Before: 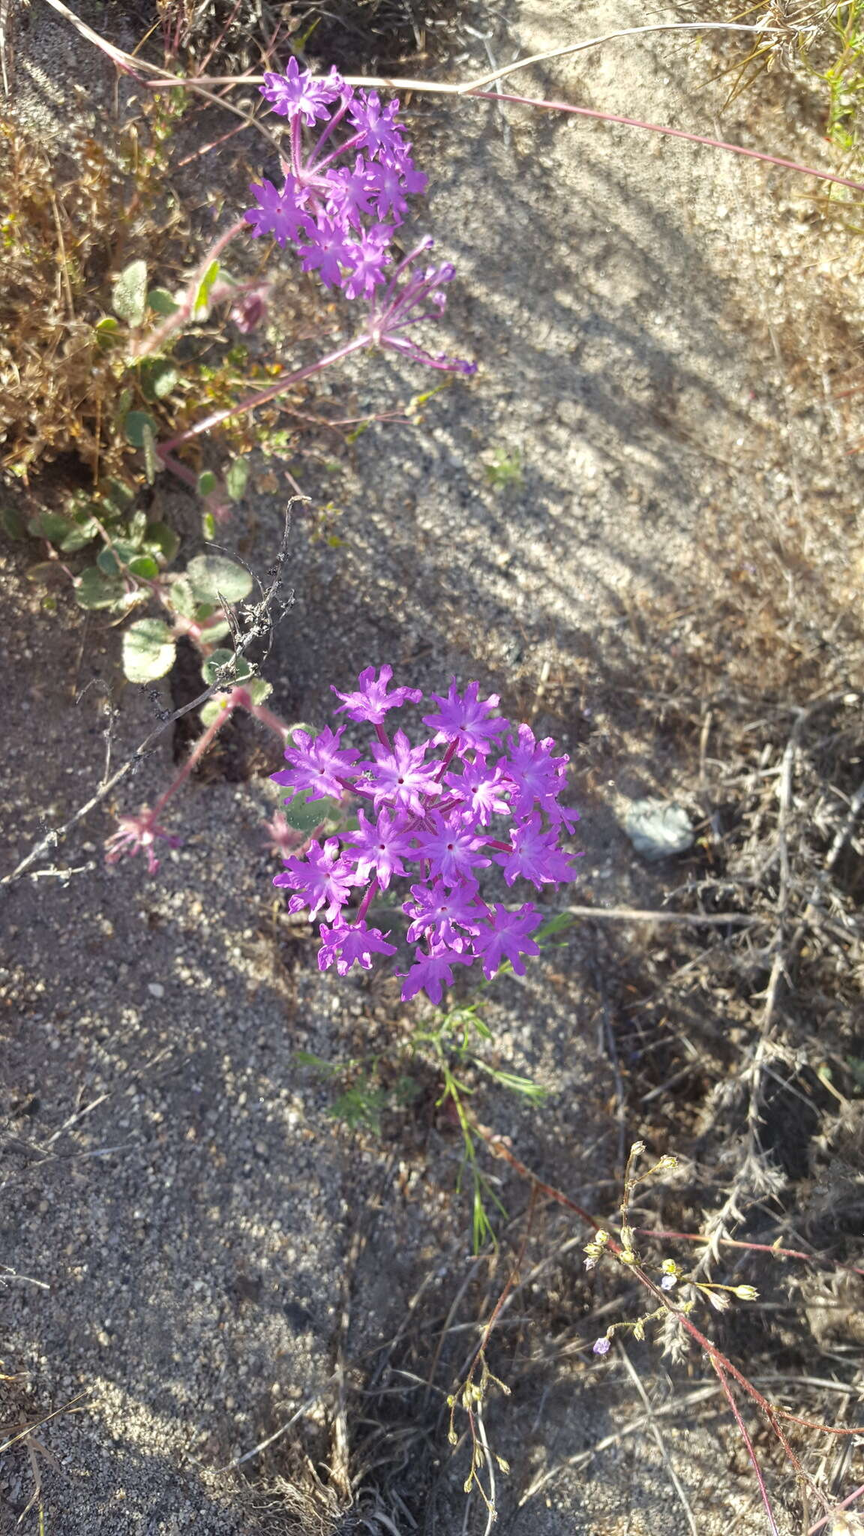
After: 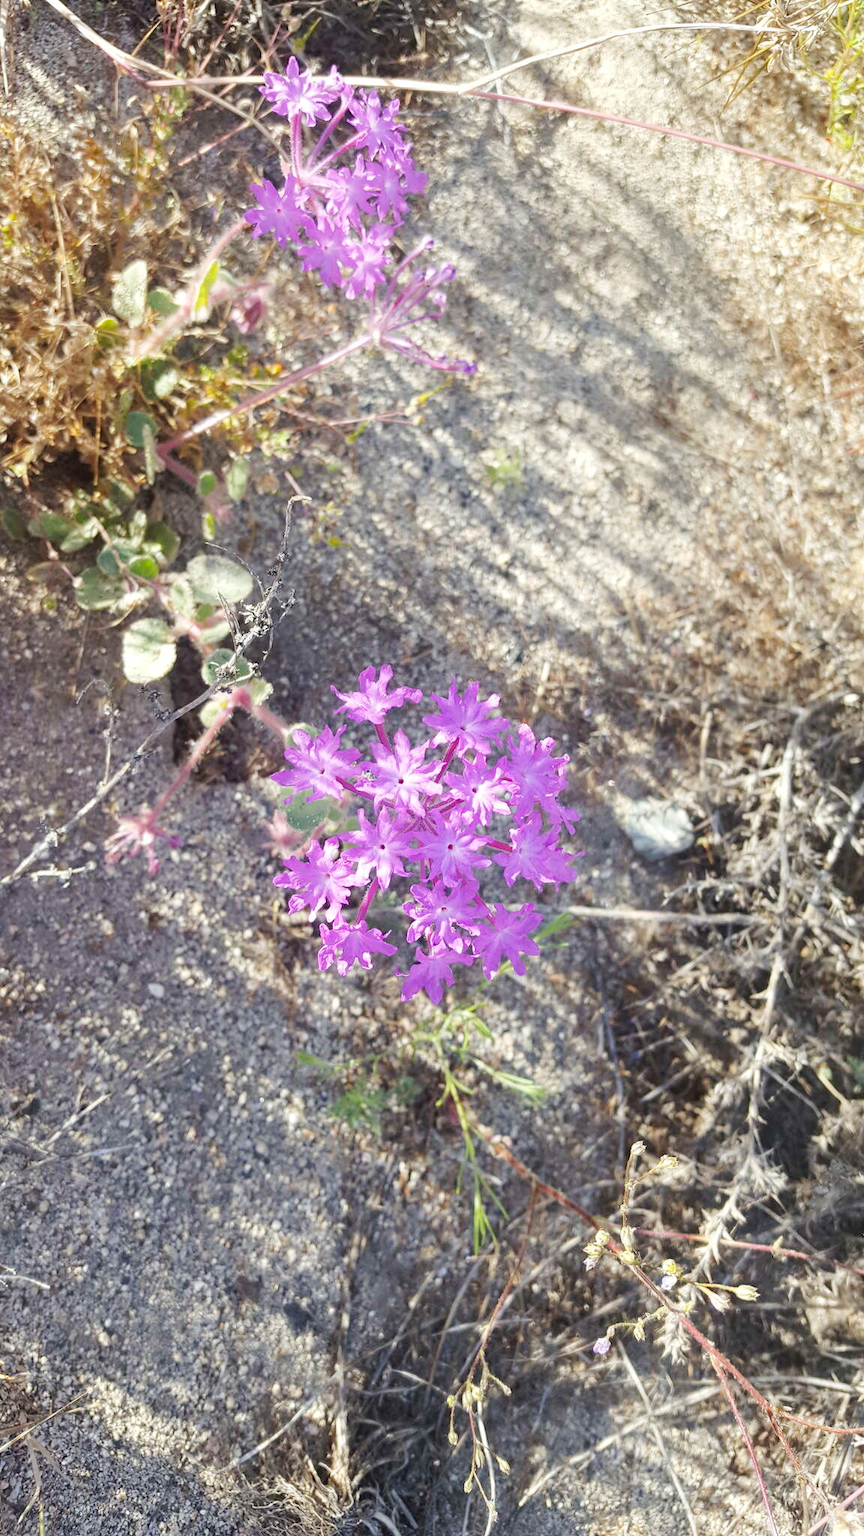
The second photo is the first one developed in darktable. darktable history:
tone curve: curves: ch0 [(0, 0) (0.003, 0.003) (0.011, 0.014) (0.025, 0.031) (0.044, 0.055) (0.069, 0.086) (0.1, 0.124) (0.136, 0.168) (0.177, 0.22) (0.224, 0.278) (0.277, 0.344) (0.335, 0.426) (0.399, 0.515) (0.468, 0.597) (0.543, 0.672) (0.623, 0.746) (0.709, 0.815) (0.801, 0.881) (0.898, 0.939) (1, 1)], preserve colors none
